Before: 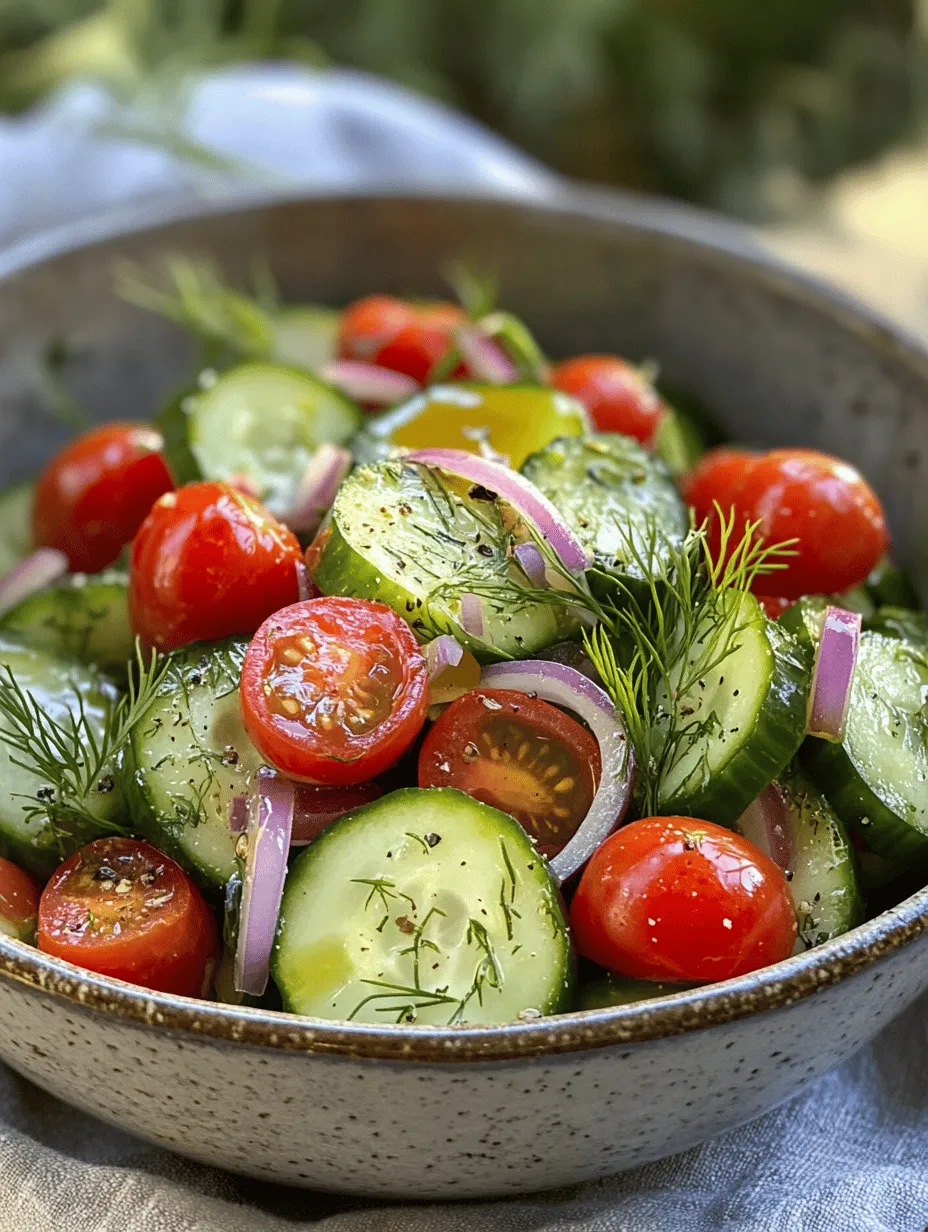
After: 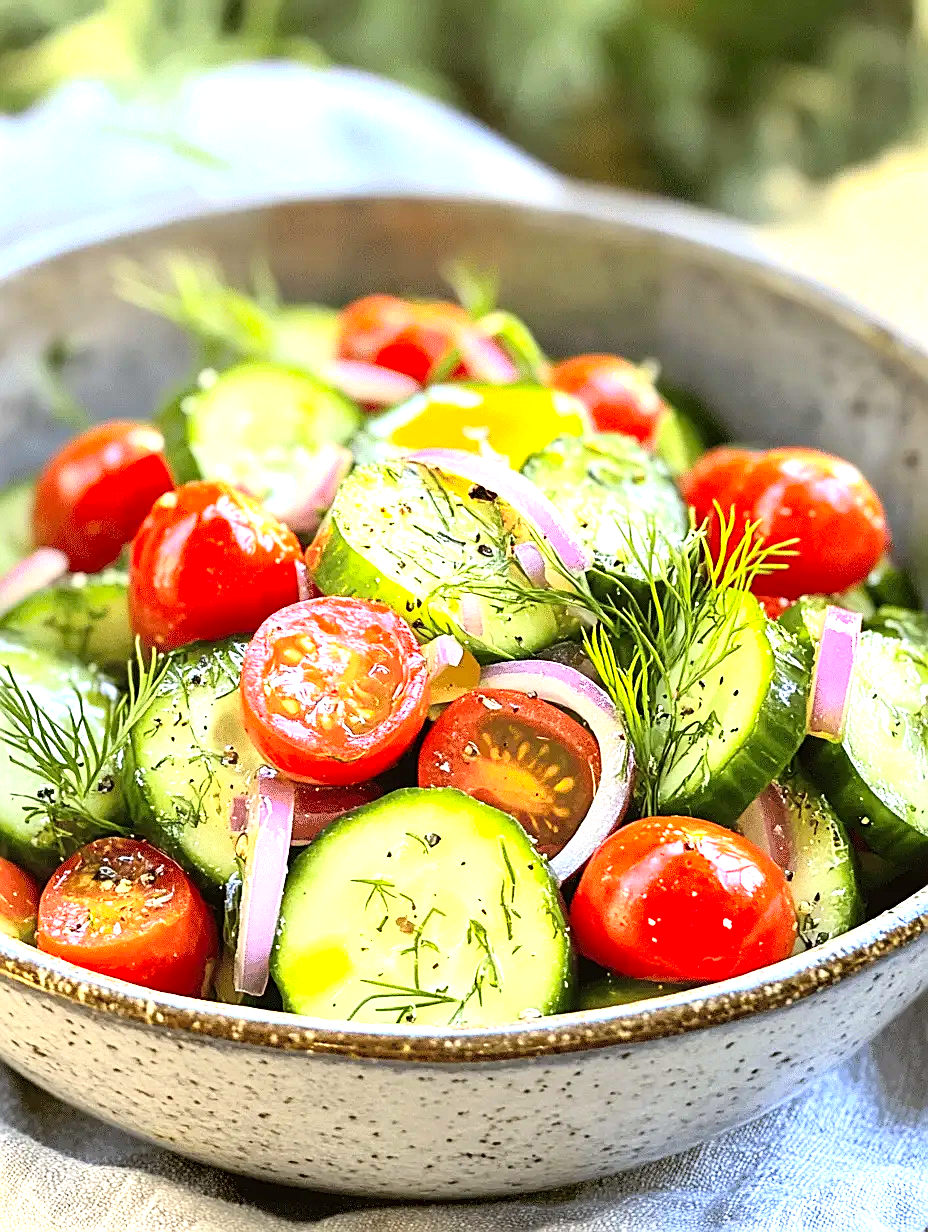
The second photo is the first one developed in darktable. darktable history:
exposure: black level correction 0.001, exposure 0.96 EV, compensate highlight preservation false
tone equalizer: -8 EV -0.377 EV, -7 EV -0.423 EV, -6 EV -0.295 EV, -5 EV -0.234 EV, -3 EV 0.238 EV, -2 EV 0.359 EV, -1 EV 0.384 EV, +0 EV 0.439 EV
sharpen: on, module defaults
contrast brightness saturation: contrast 0.195, brightness 0.167, saturation 0.228
